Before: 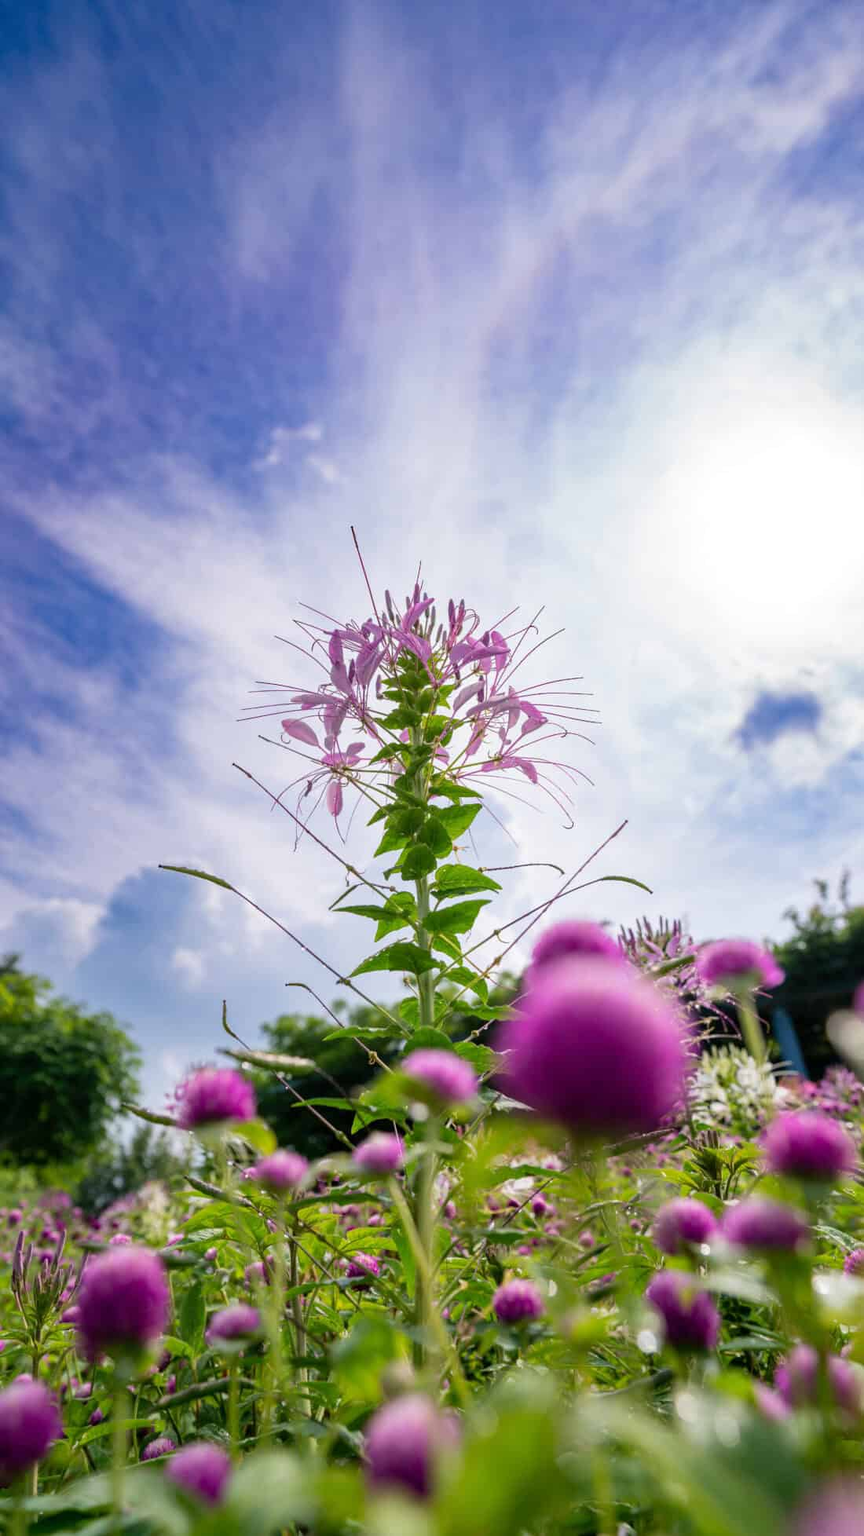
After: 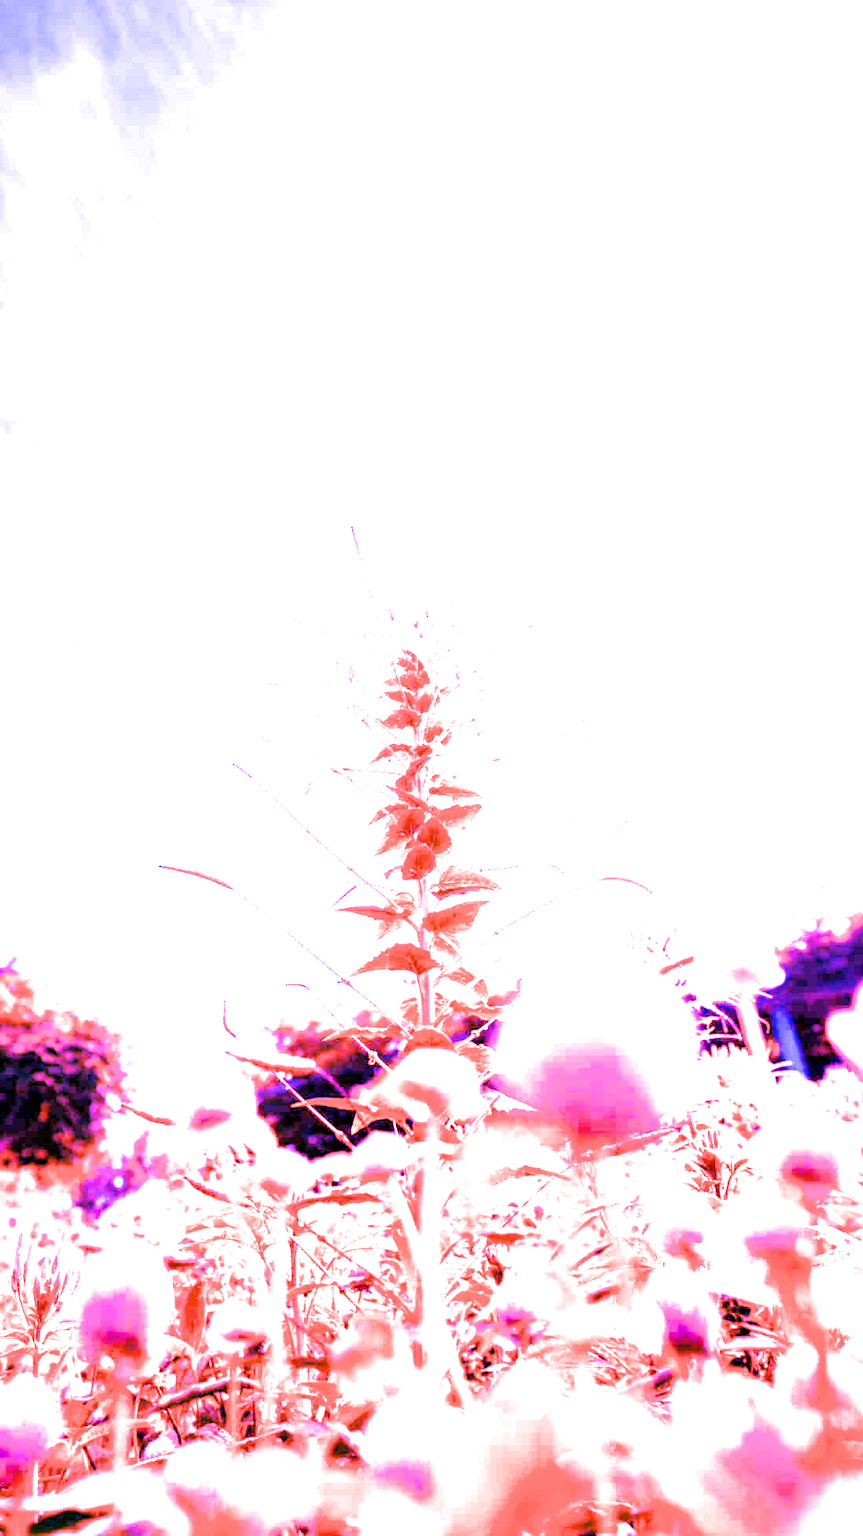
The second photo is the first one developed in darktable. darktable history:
filmic rgb: black relative exposure -7.65 EV, white relative exposure 4.56 EV, hardness 3.61, color science v6 (2022)
white balance: red 8, blue 8
